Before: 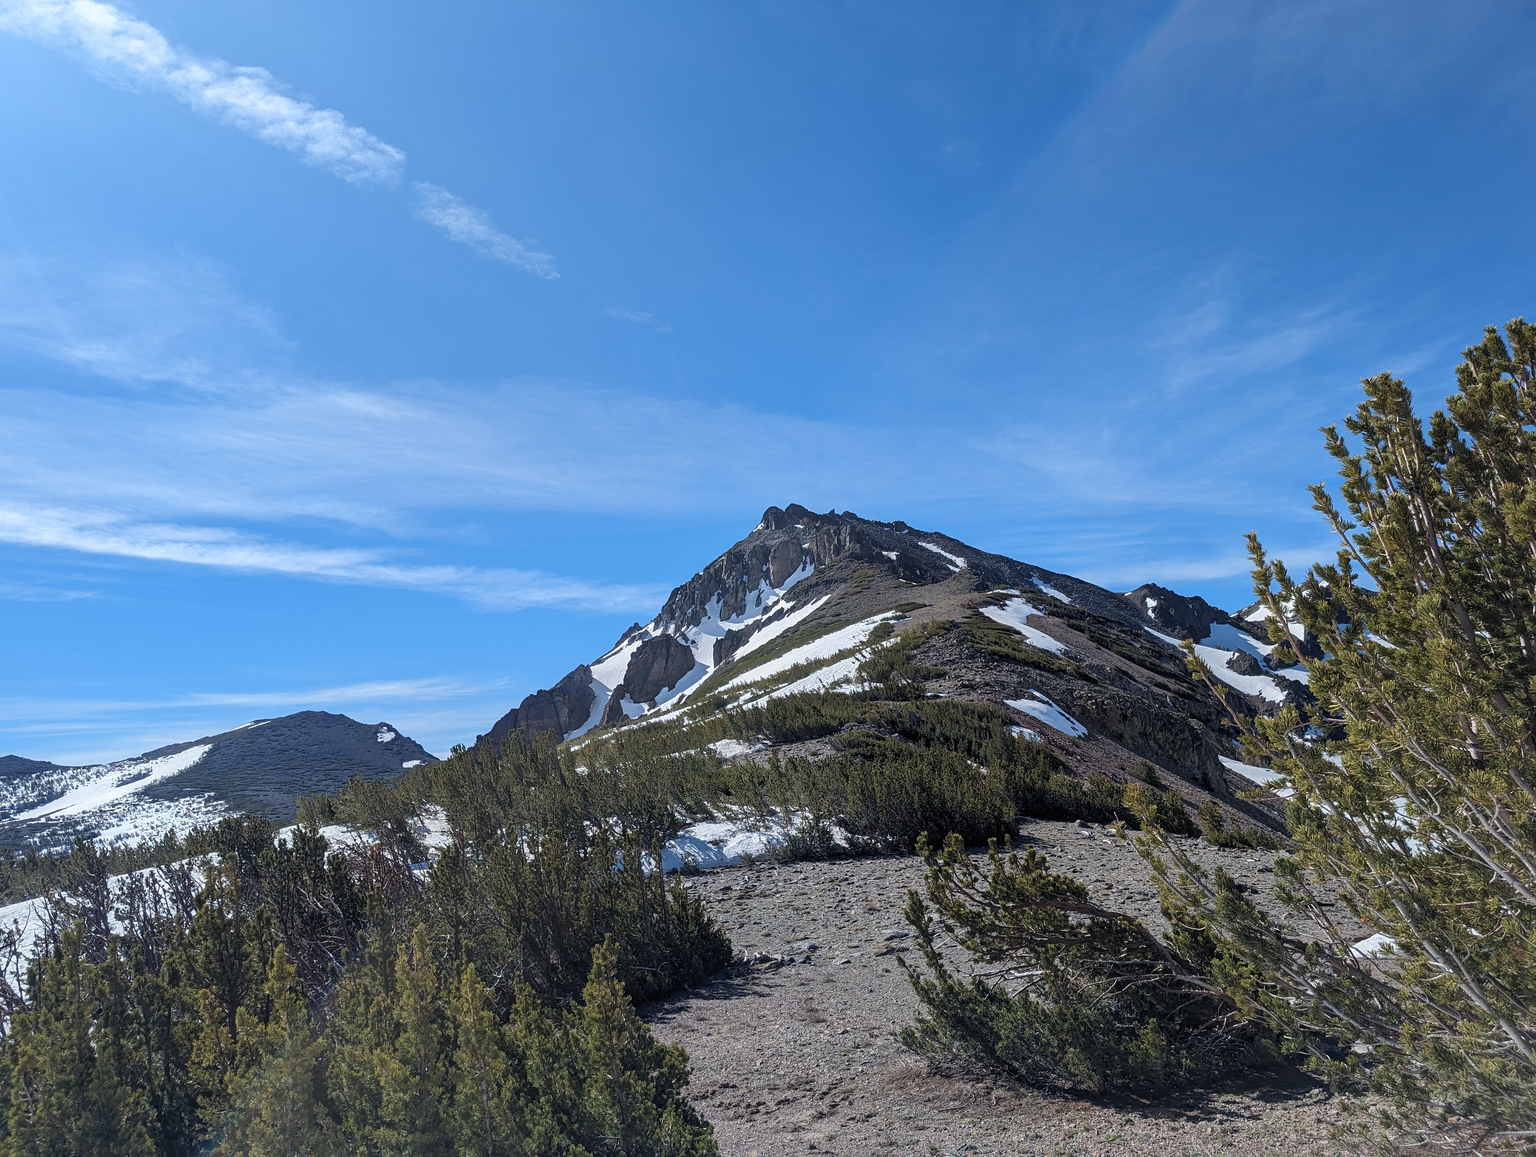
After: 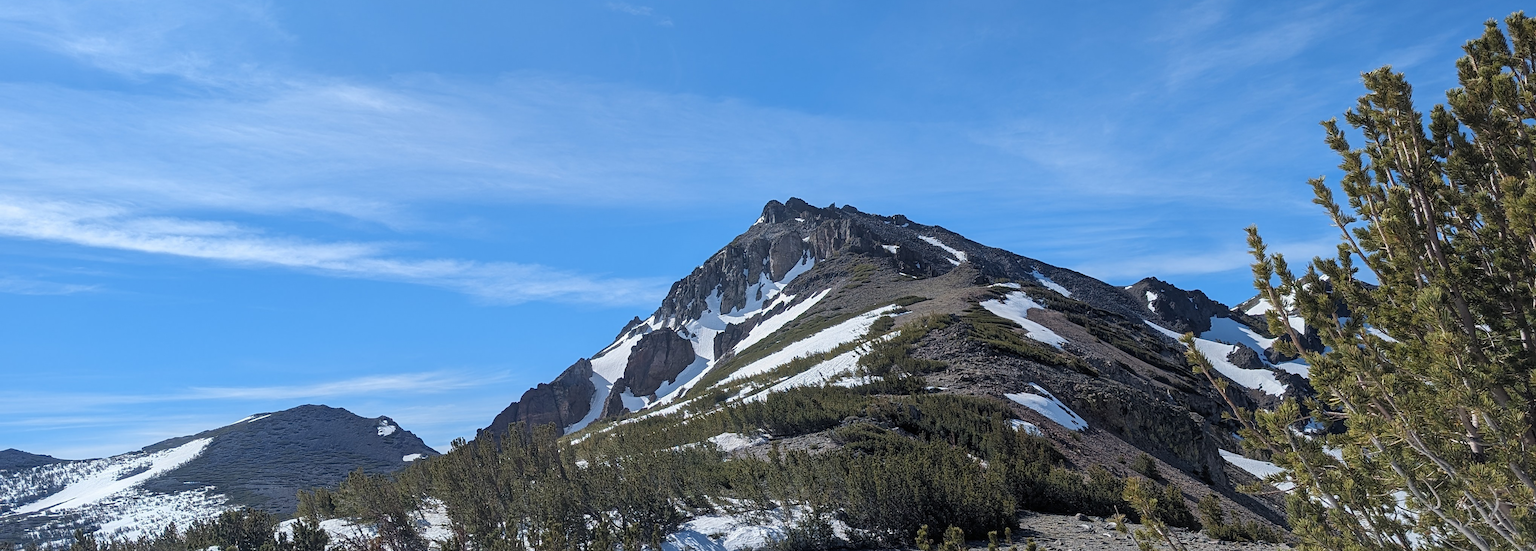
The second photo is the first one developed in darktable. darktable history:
contrast equalizer: octaves 7, y [[0.51, 0.537, 0.559, 0.574, 0.599, 0.618], [0.5 ×6], [0.5 ×6], [0 ×6], [0 ×6]], mix -0.101
crop and rotate: top 26.511%, bottom 25.787%
